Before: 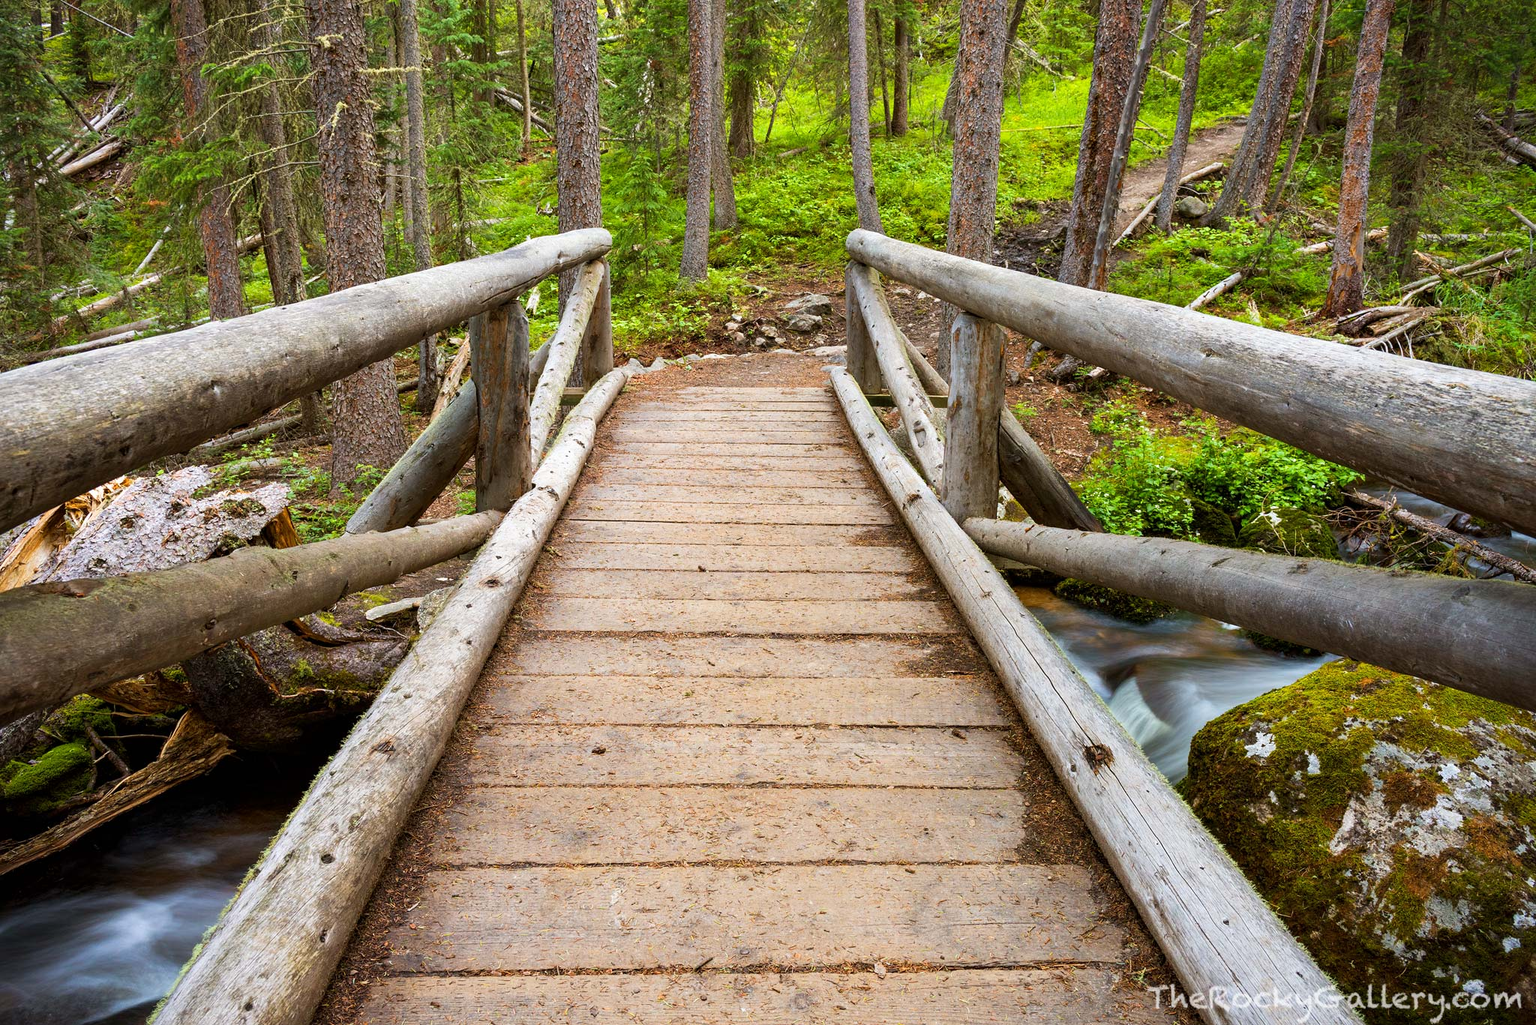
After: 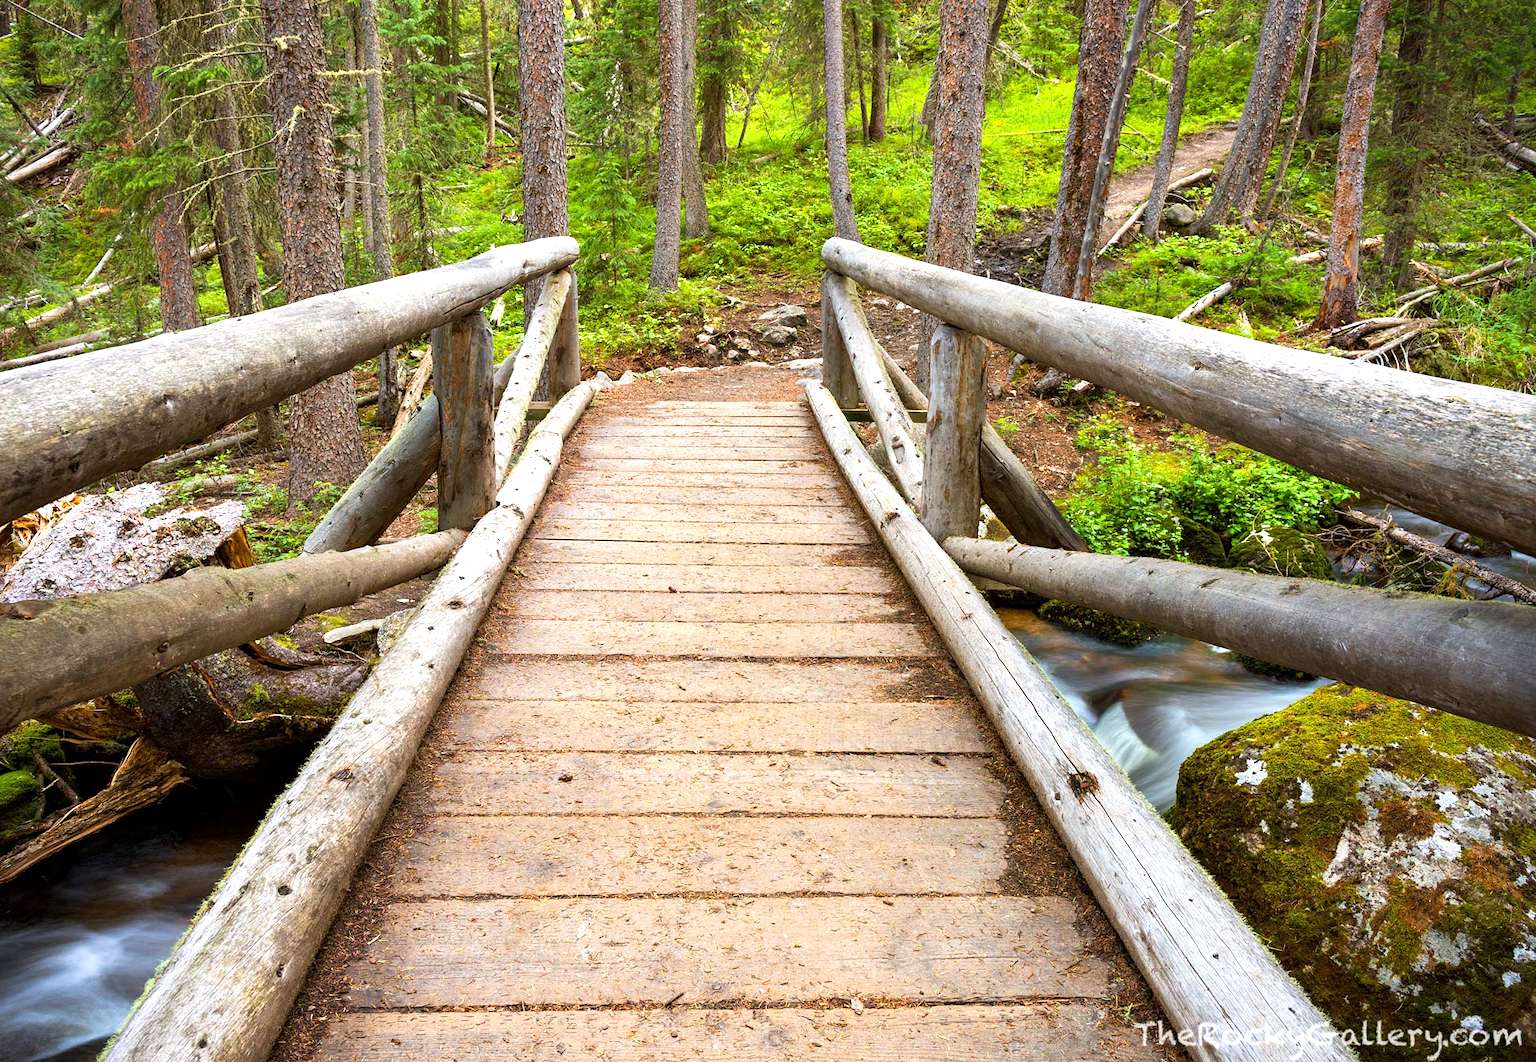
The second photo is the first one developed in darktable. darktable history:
crop and rotate: left 3.474%
exposure: exposure 0.506 EV, compensate highlight preservation false
